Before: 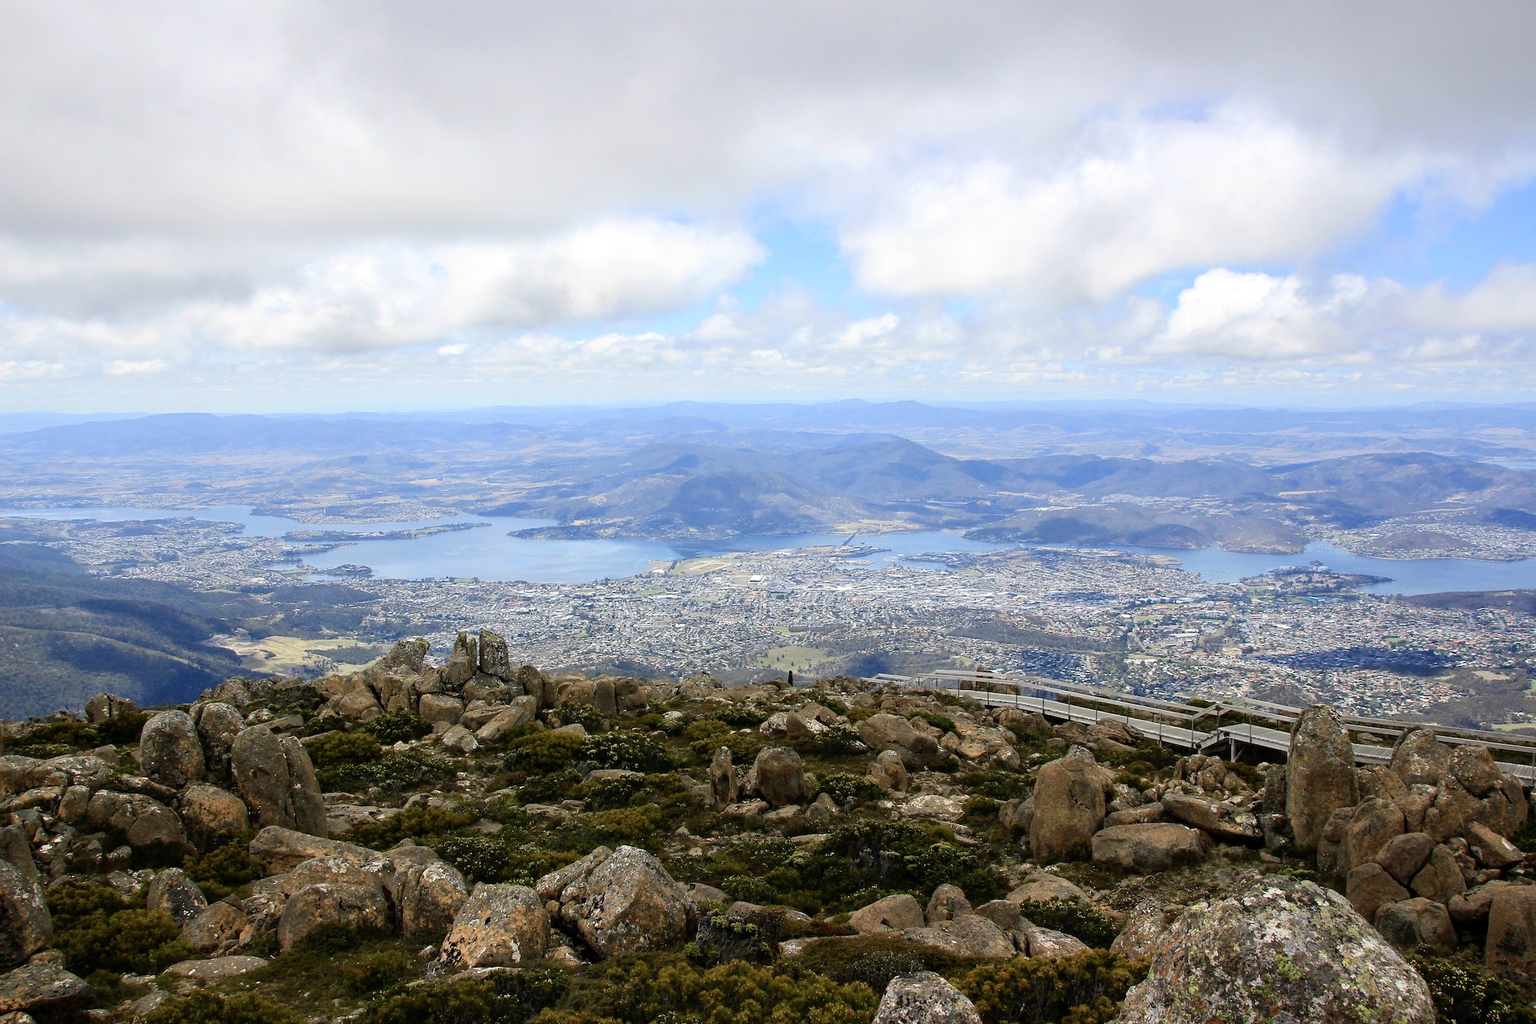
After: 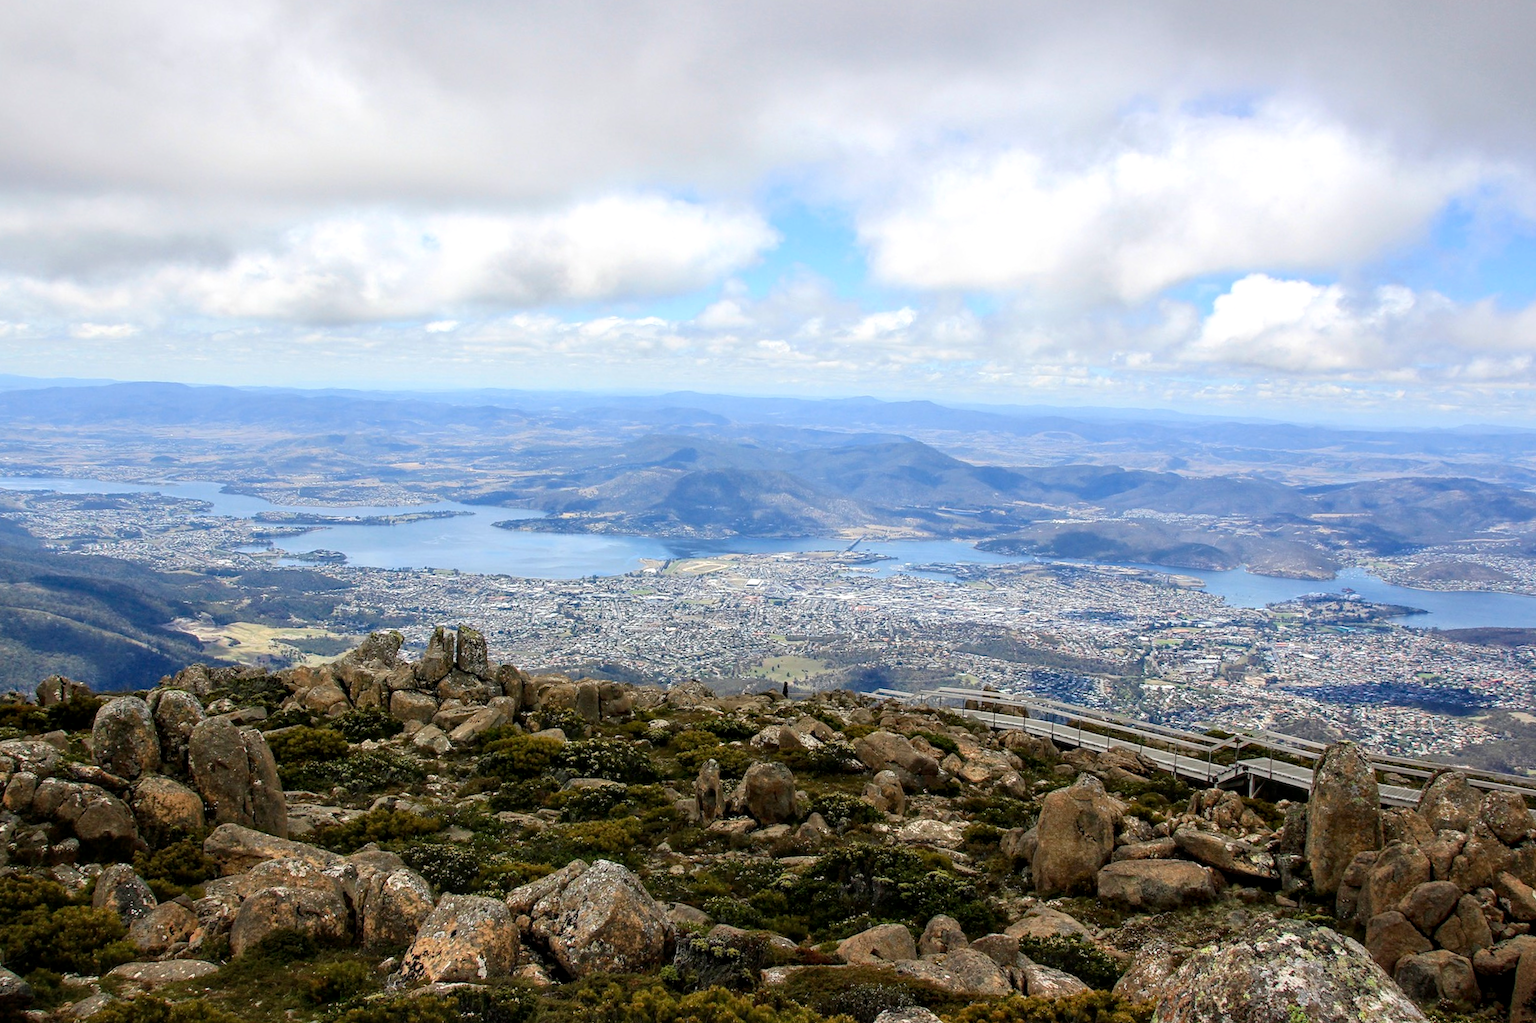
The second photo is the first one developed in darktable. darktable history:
crop and rotate: angle -2.38°
local contrast: on, module defaults
